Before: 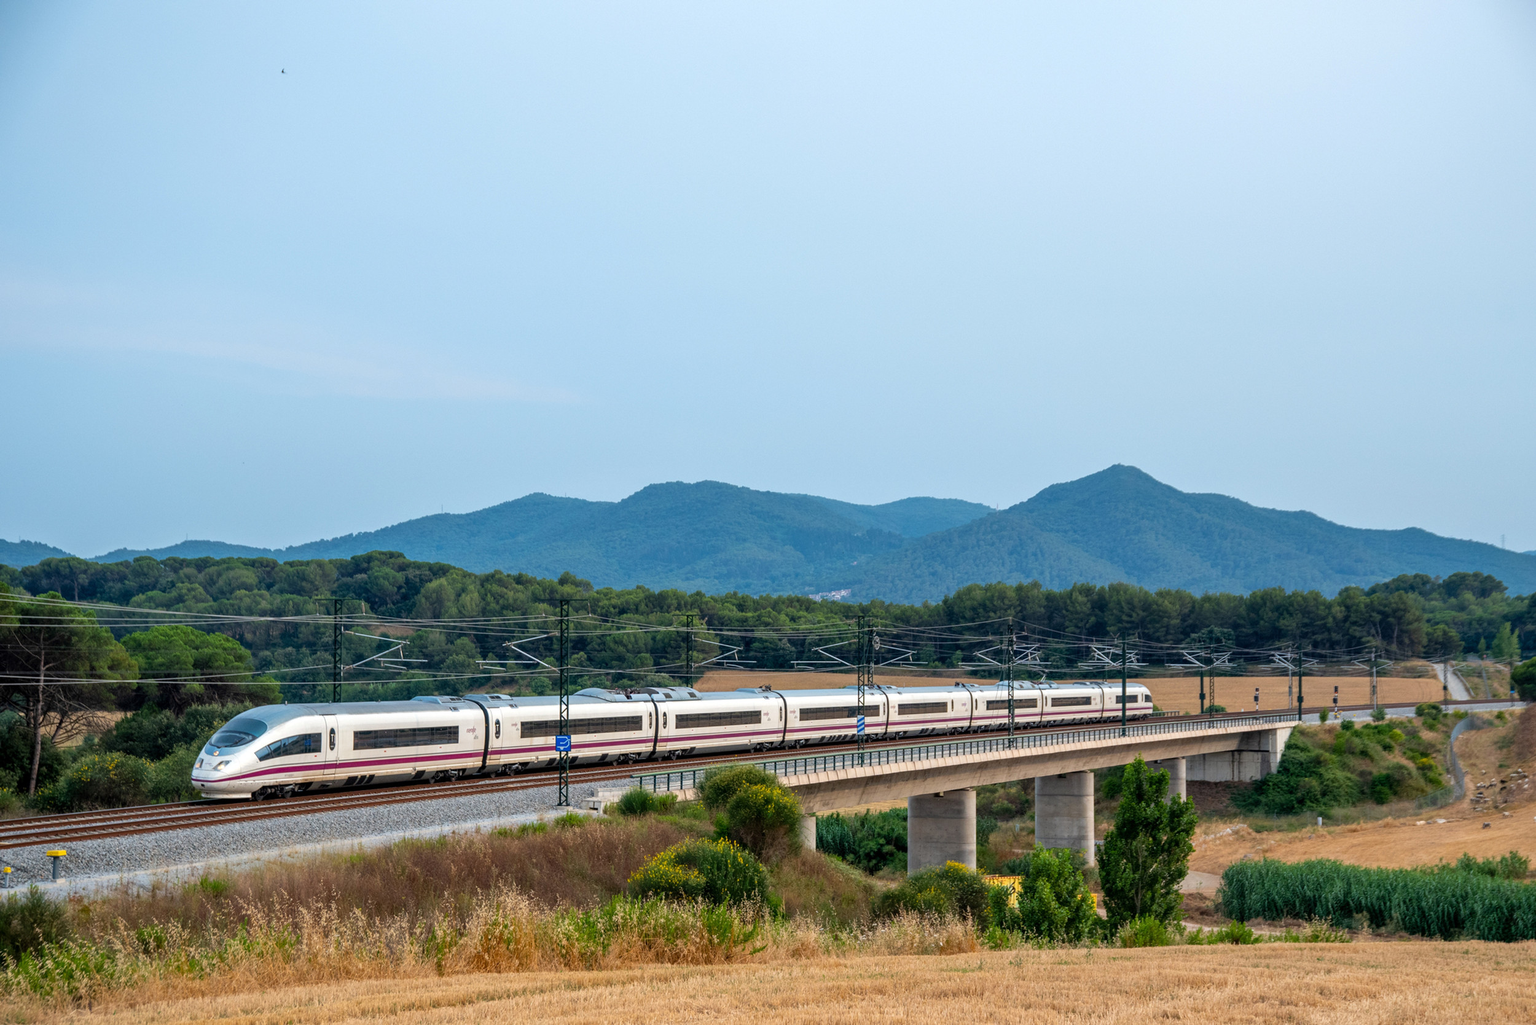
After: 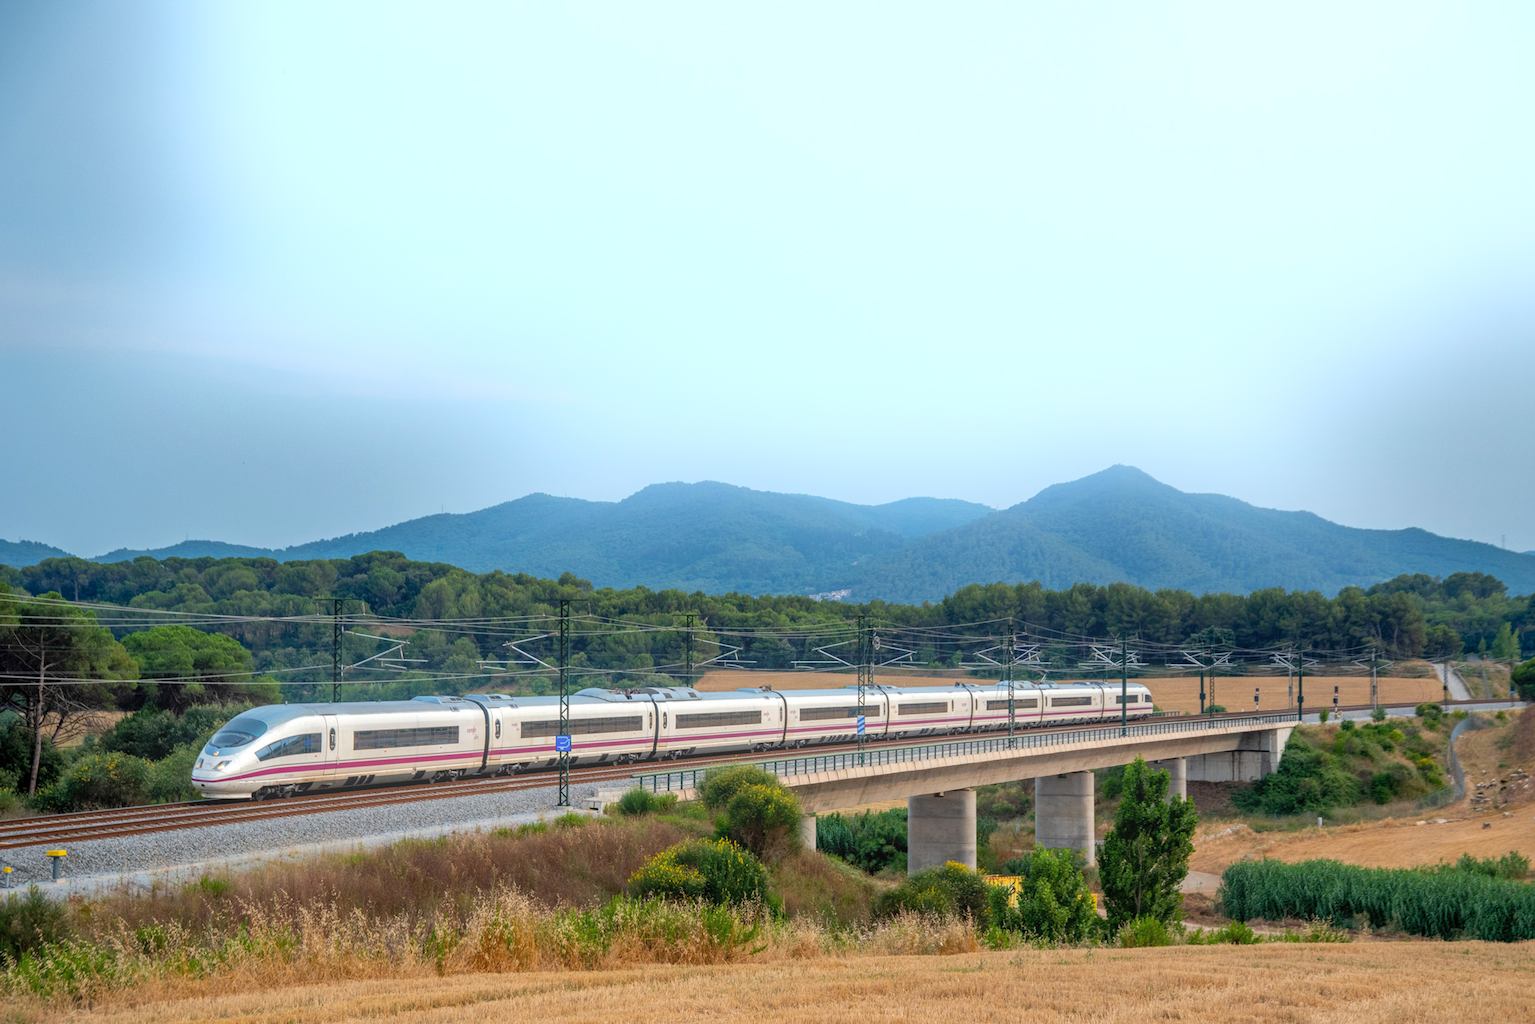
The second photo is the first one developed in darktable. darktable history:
bloom: on, module defaults
shadows and highlights: on, module defaults
